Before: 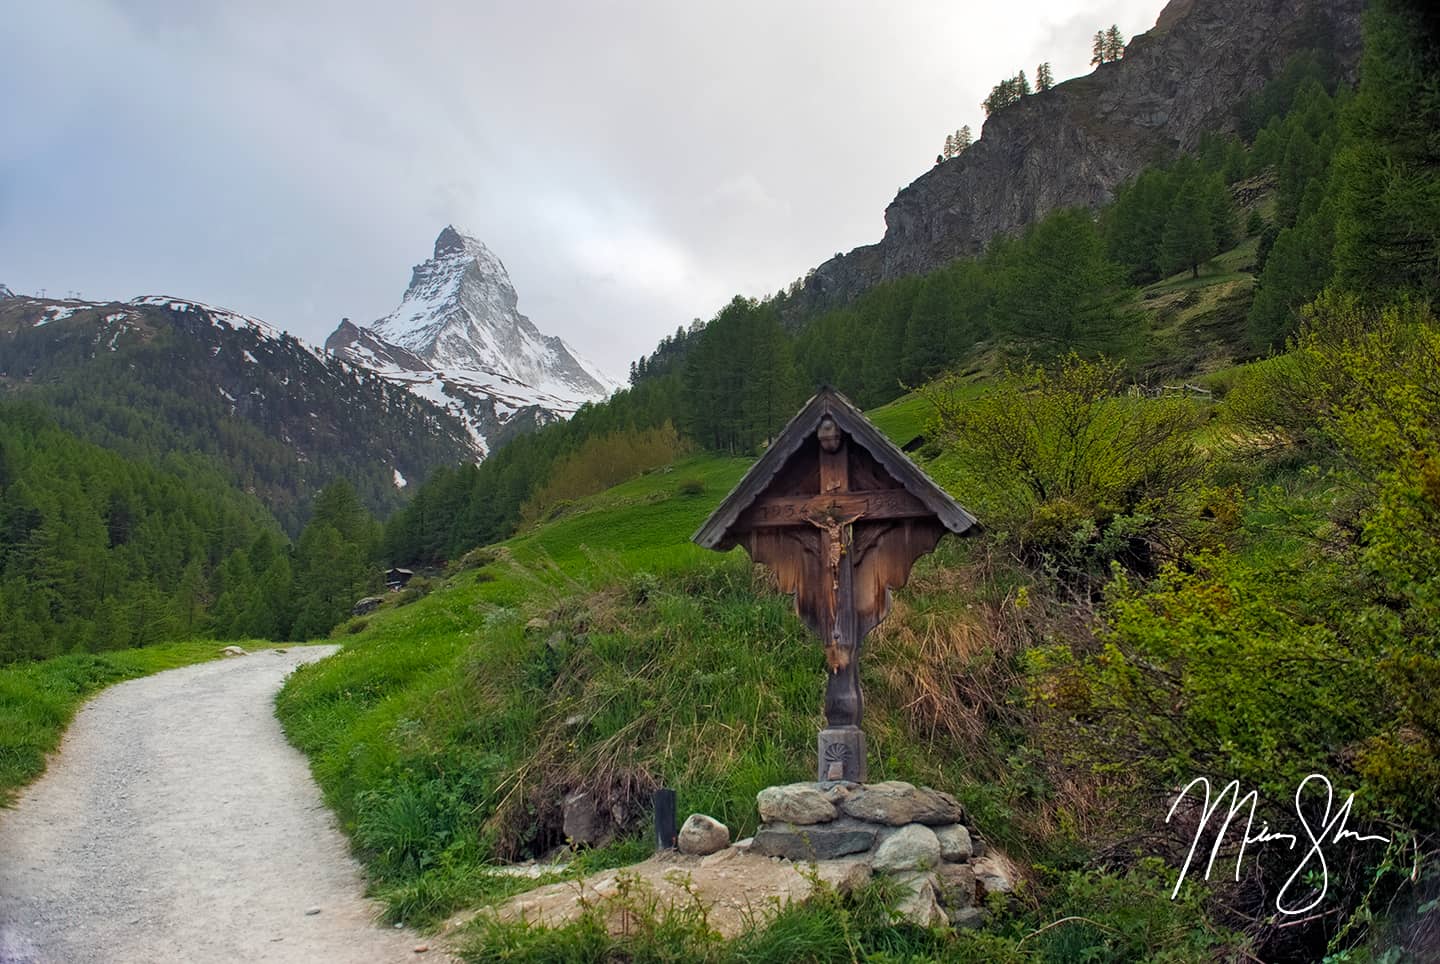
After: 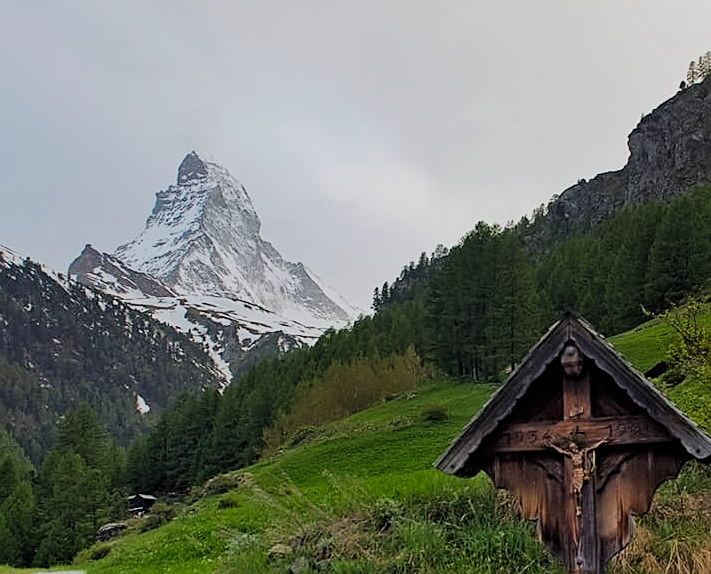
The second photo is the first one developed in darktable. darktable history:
crop: left 17.865%, top 7.704%, right 32.697%, bottom 32.689%
filmic rgb: middle gray luminance 29.21%, black relative exposure -10.29 EV, white relative exposure 5.47 EV, target black luminance 0%, hardness 3.95, latitude 1.14%, contrast 1.122, highlights saturation mix 5.57%, shadows ↔ highlights balance 14.67%
sharpen: amount 0.493
